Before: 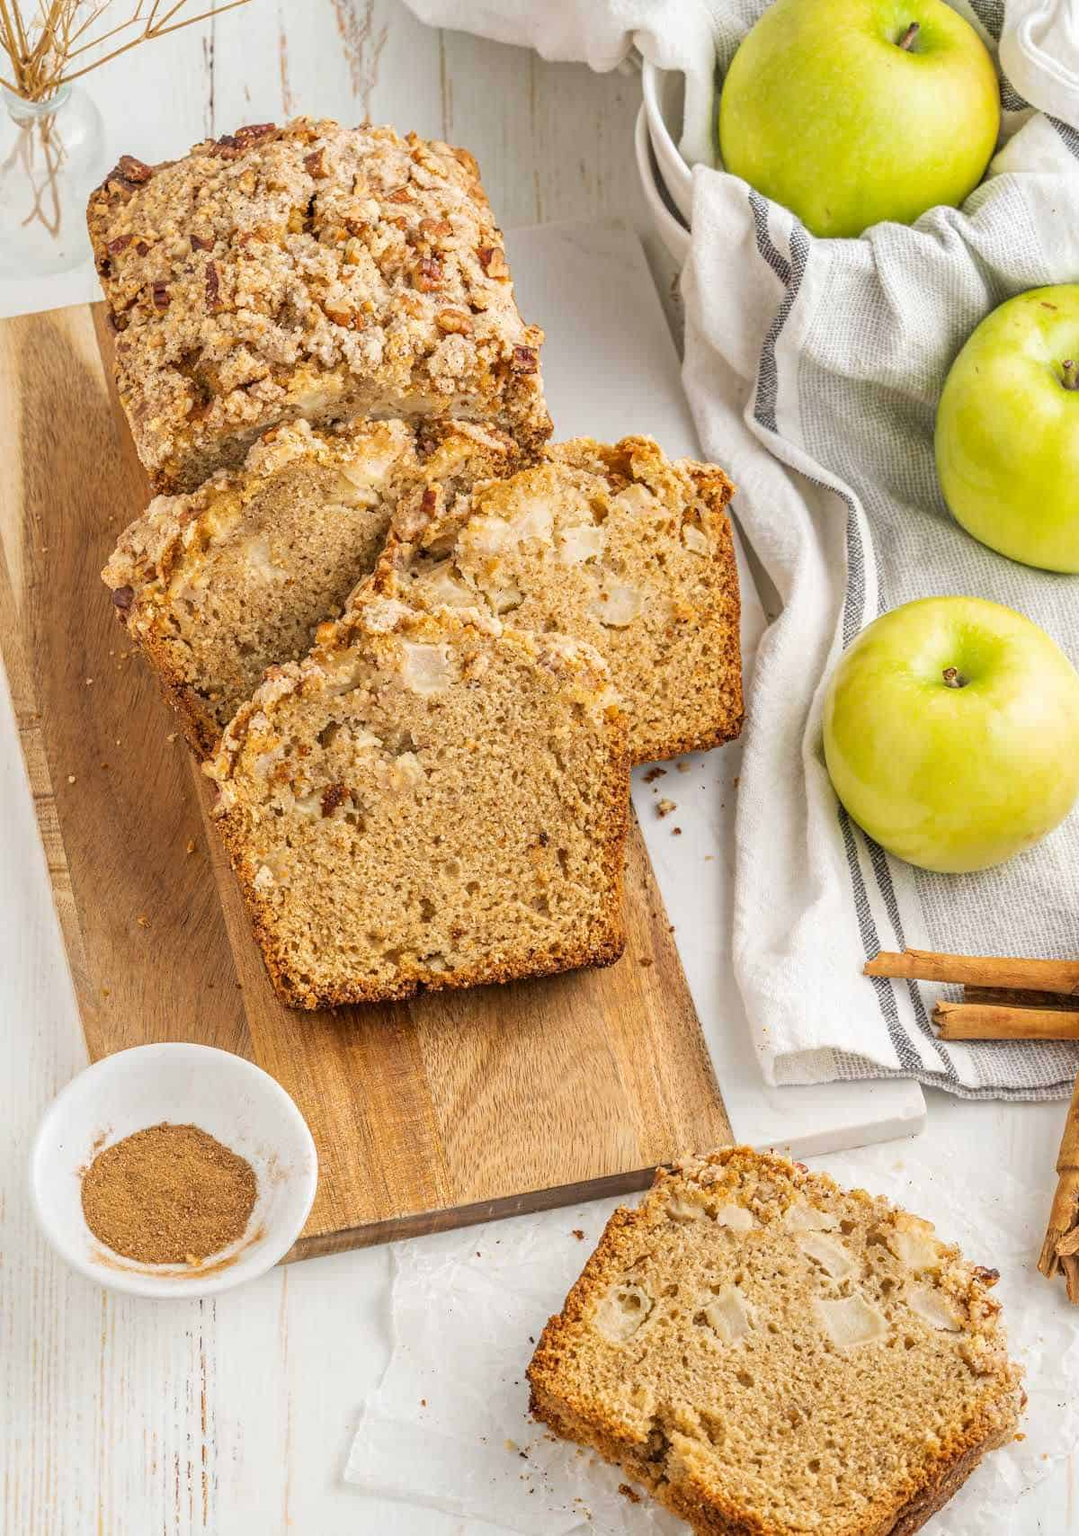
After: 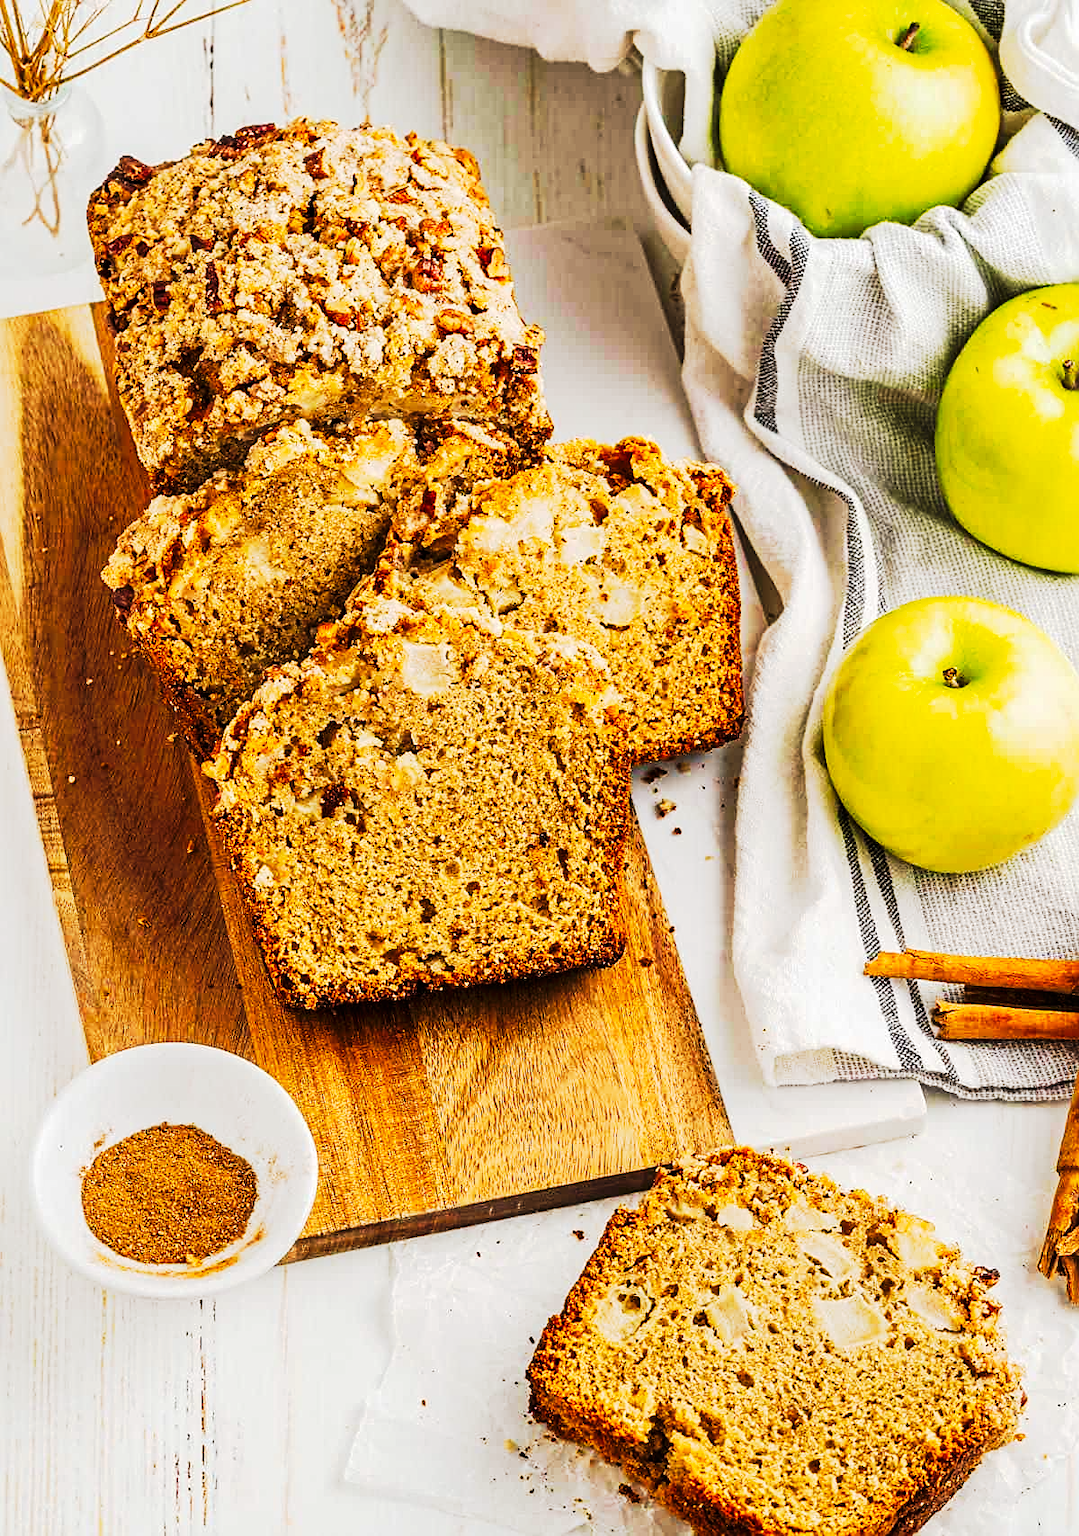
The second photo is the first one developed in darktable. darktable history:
sharpen: on, module defaults
tone curve: curves: ch0 [(0, 0) (0.003, 0.005) (0.011, 0.006) (0.025, 0.004) (0.044, 0.004) (0.069, 0.007) (0.1, 0.014) (0.136, 0.018) (0.177, 0.034) (0.224, 0.065) (0.277, 0.089) (0.335, 0.143) (0.399, 0.219) (0.468, 0.327) (0.543, 0.455) (0.623, 0.63) (0.709, 0.786) (0.801, 0.87) (0.898, 0.922) (1, 1)], preserve colors none
